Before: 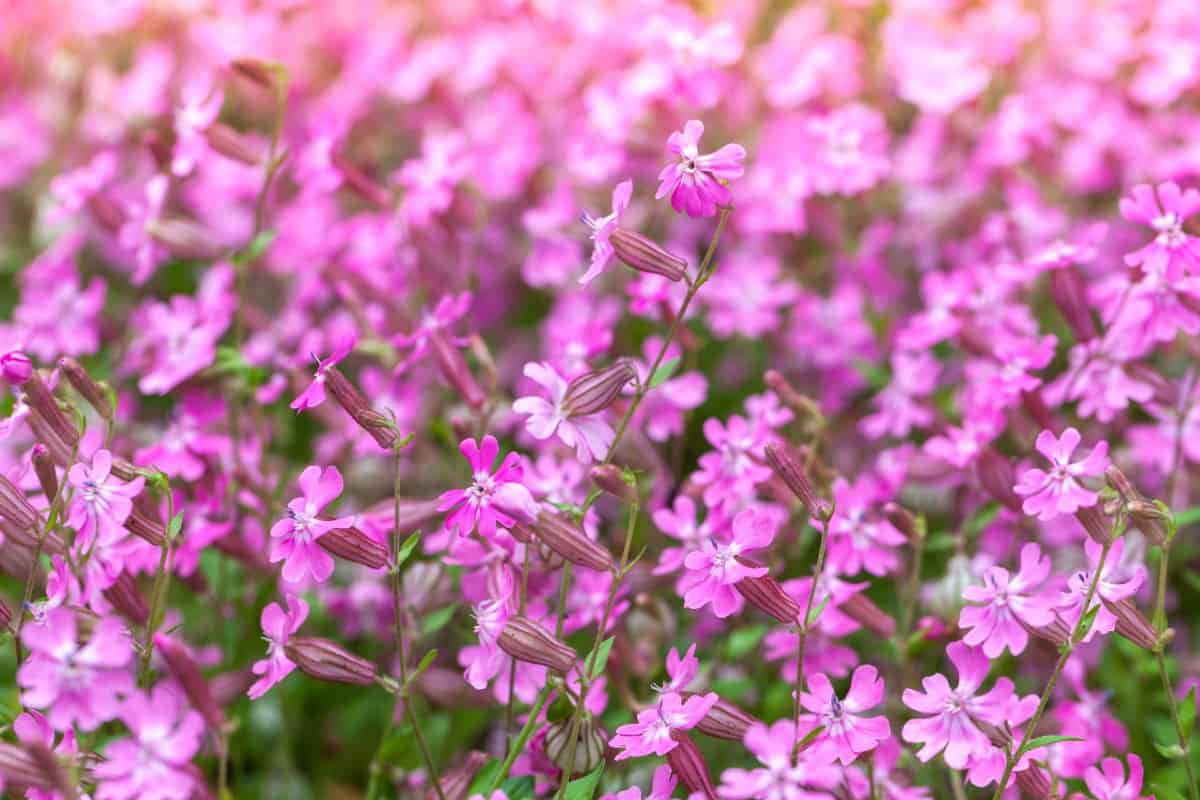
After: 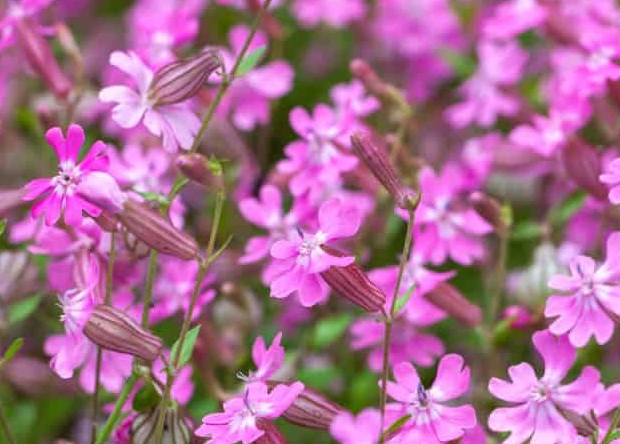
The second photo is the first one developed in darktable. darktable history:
crop: left 34.579%, top 38.976%, right 13.722%, bottom 5.481%
